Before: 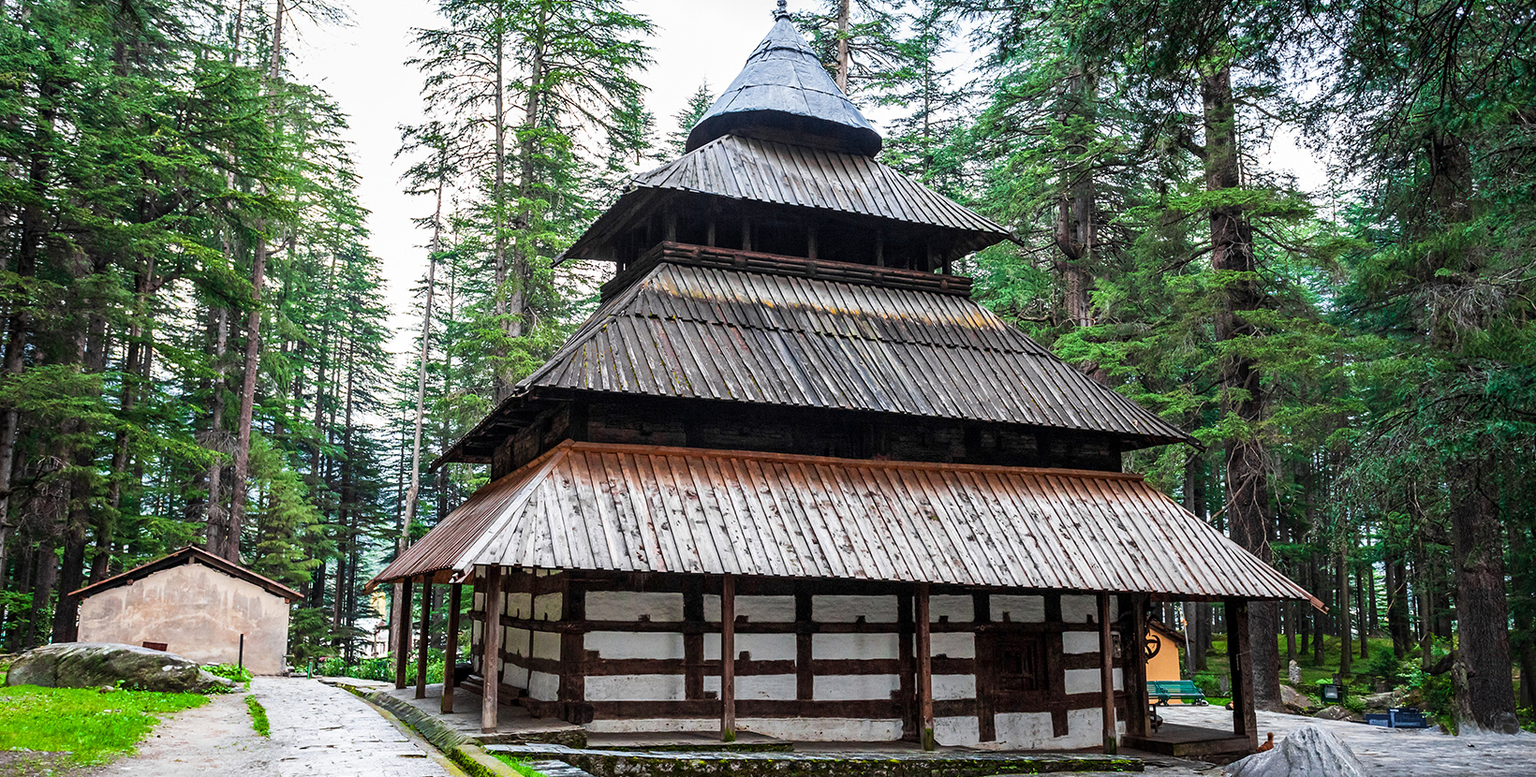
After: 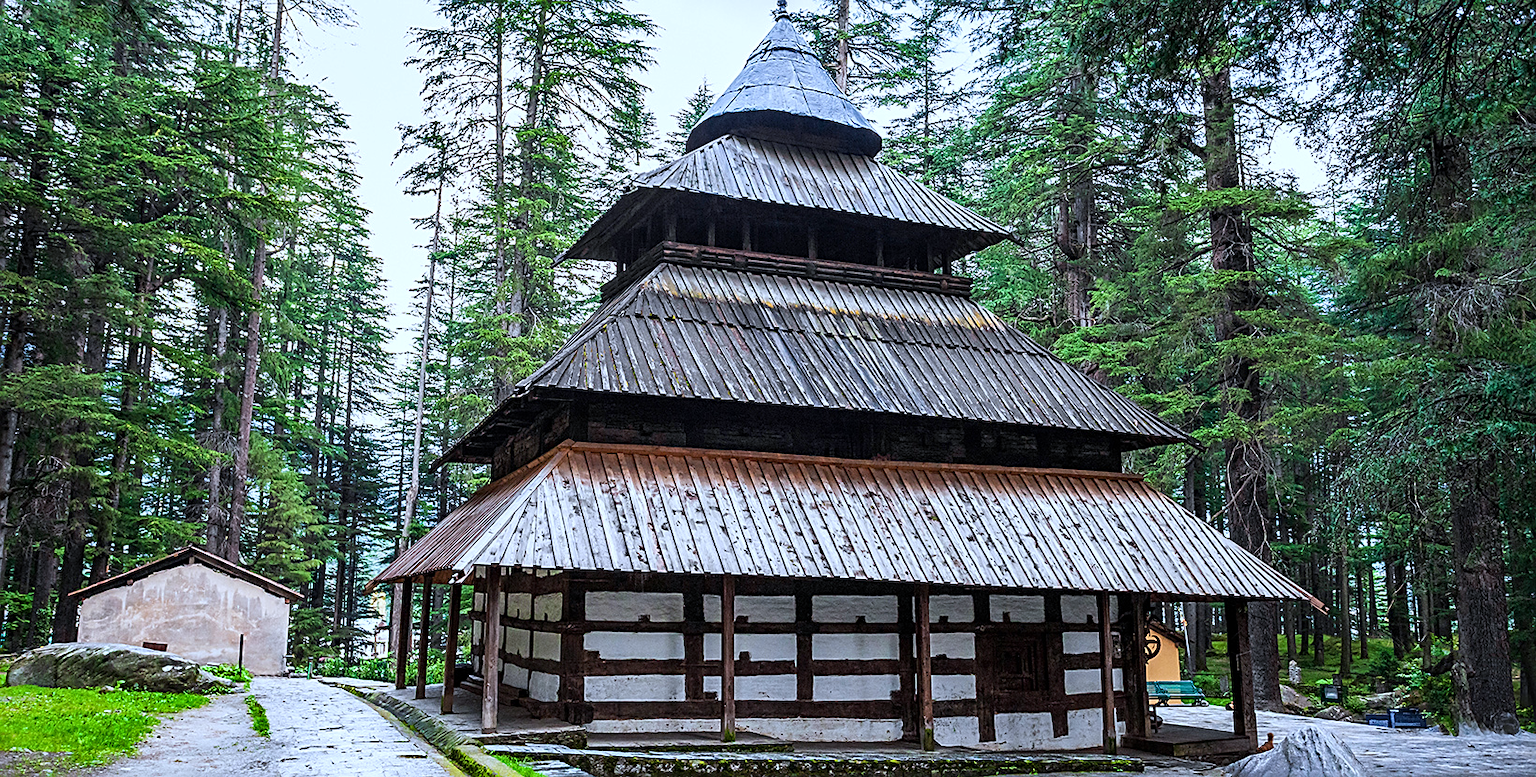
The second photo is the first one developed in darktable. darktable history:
sharpen: on, module defaults
shadows and highlights: radius 108.52, shadows 23.73, highlights -59.32, low approximation 0.01, soften with gaussian
white balance: red 0.926, green 1.003, blue 1.133
